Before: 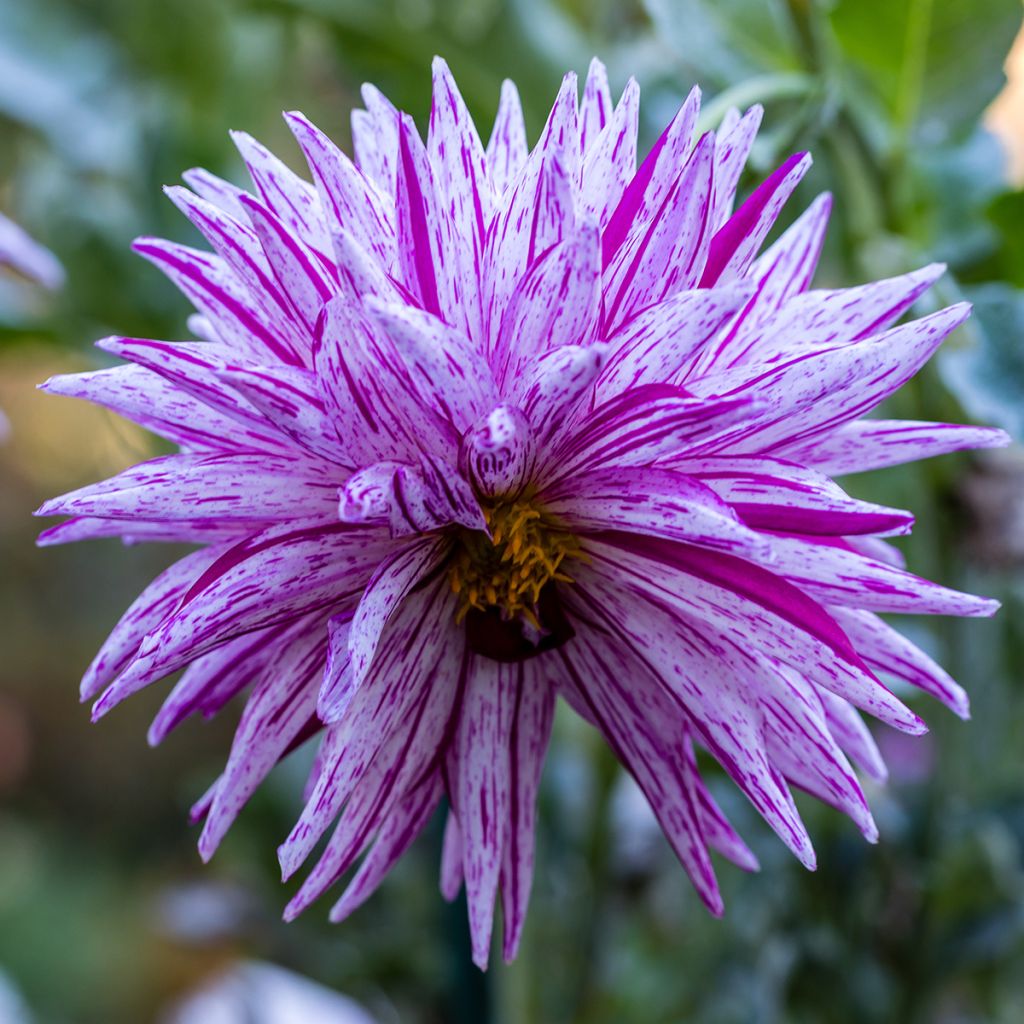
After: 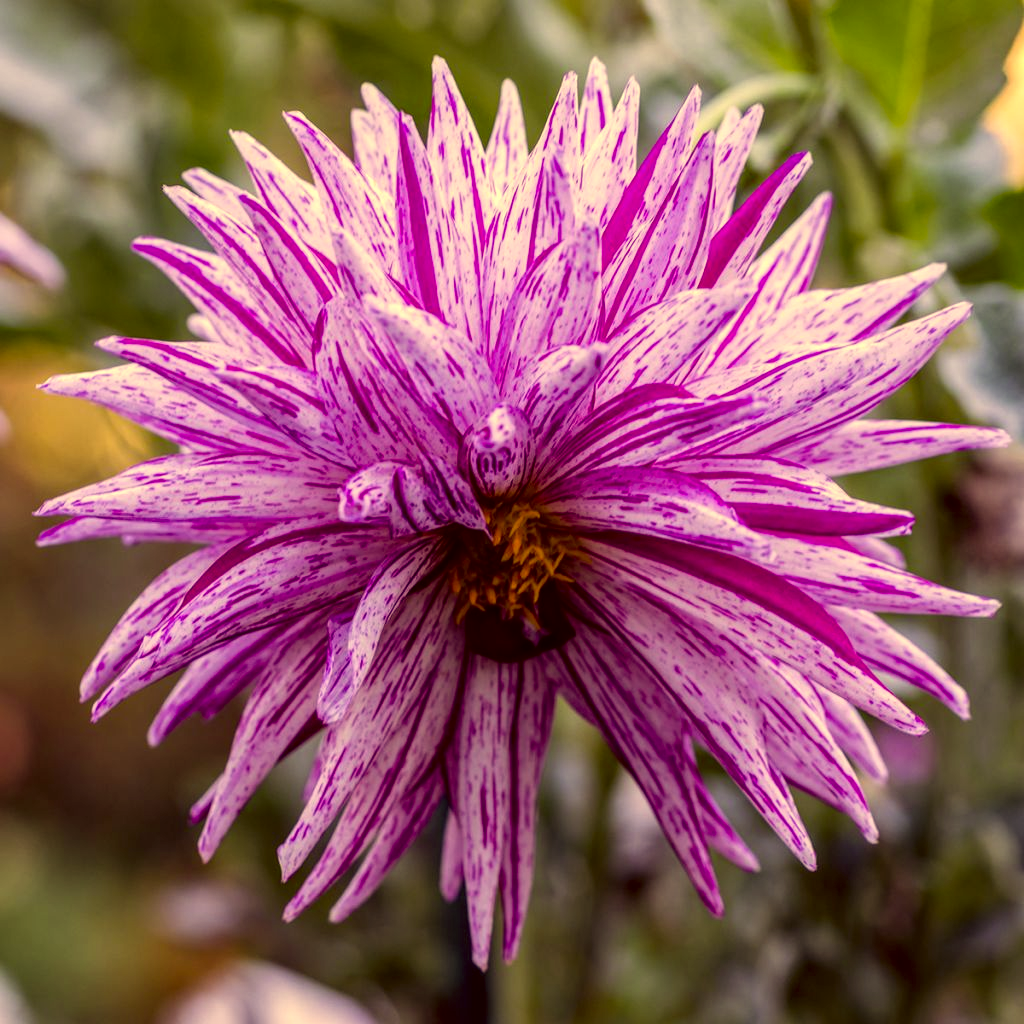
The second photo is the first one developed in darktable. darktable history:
local contrast: detail 130%
color correction: highlights a* 9.94, highlights b* 39.02, shadows a* 14.17, shadows b* 3.15
